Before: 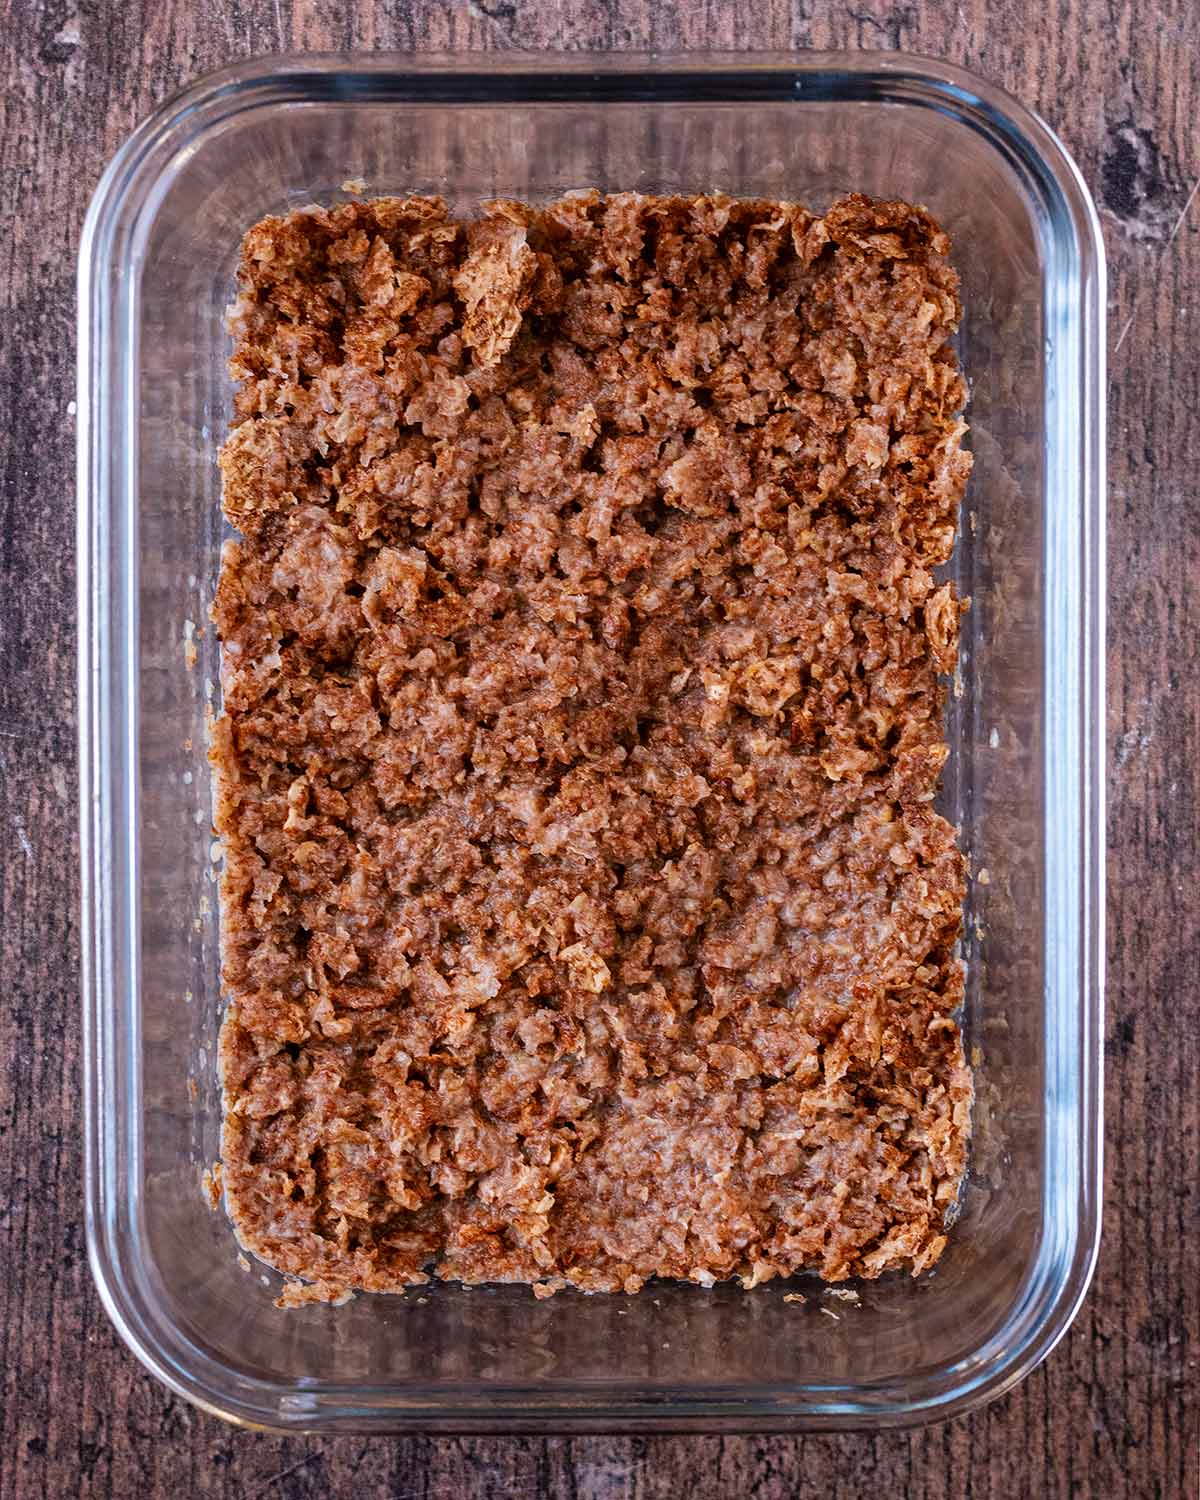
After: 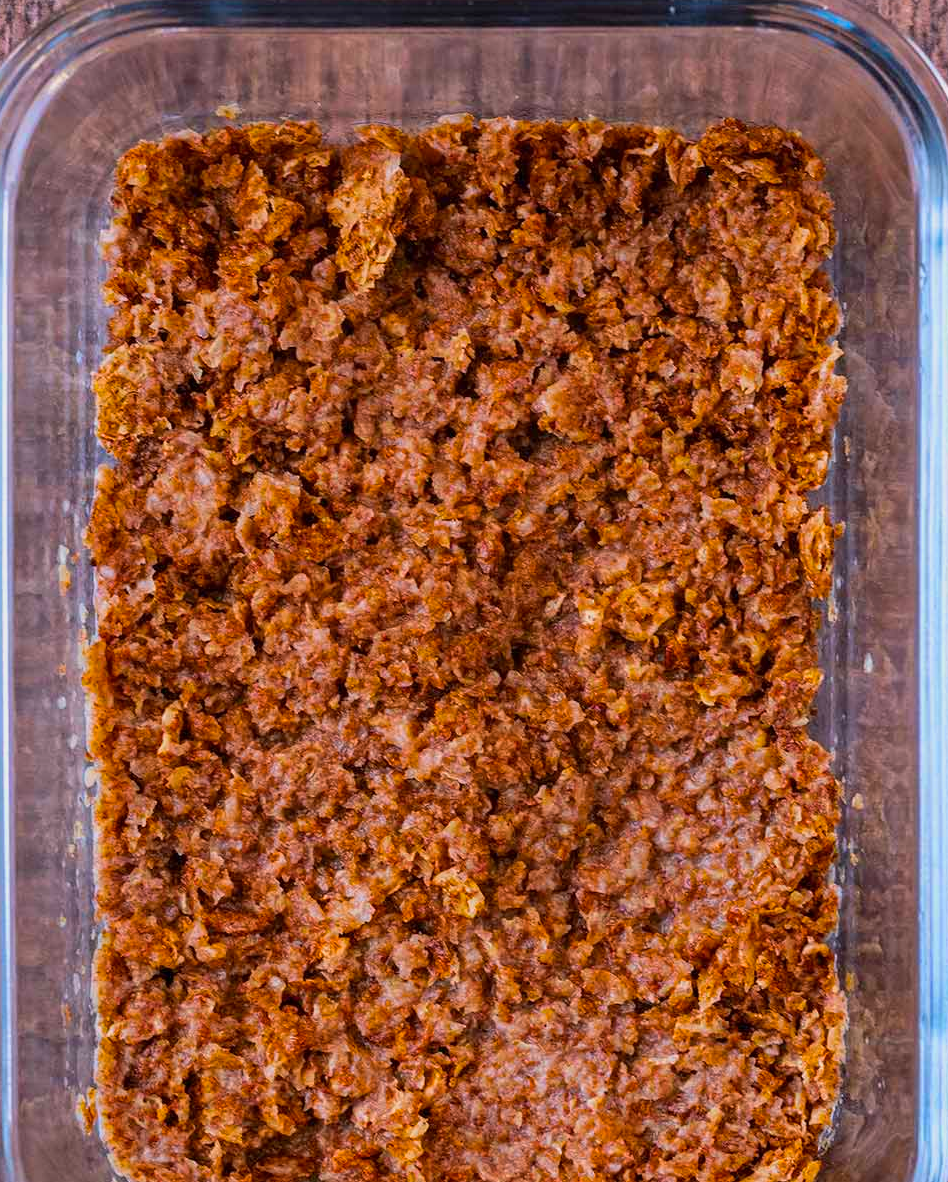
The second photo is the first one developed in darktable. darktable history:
crop and rotate: left 10.543%, top 5.046%, right 10.443%, bottom 16.107%
color balance rgb: perceptual saturation grading › global saturation 59.633%, perceptual saturation grading › highlights 21.452%, perceptual saturation grading › shadows -49.723%, contrast -10.391%
